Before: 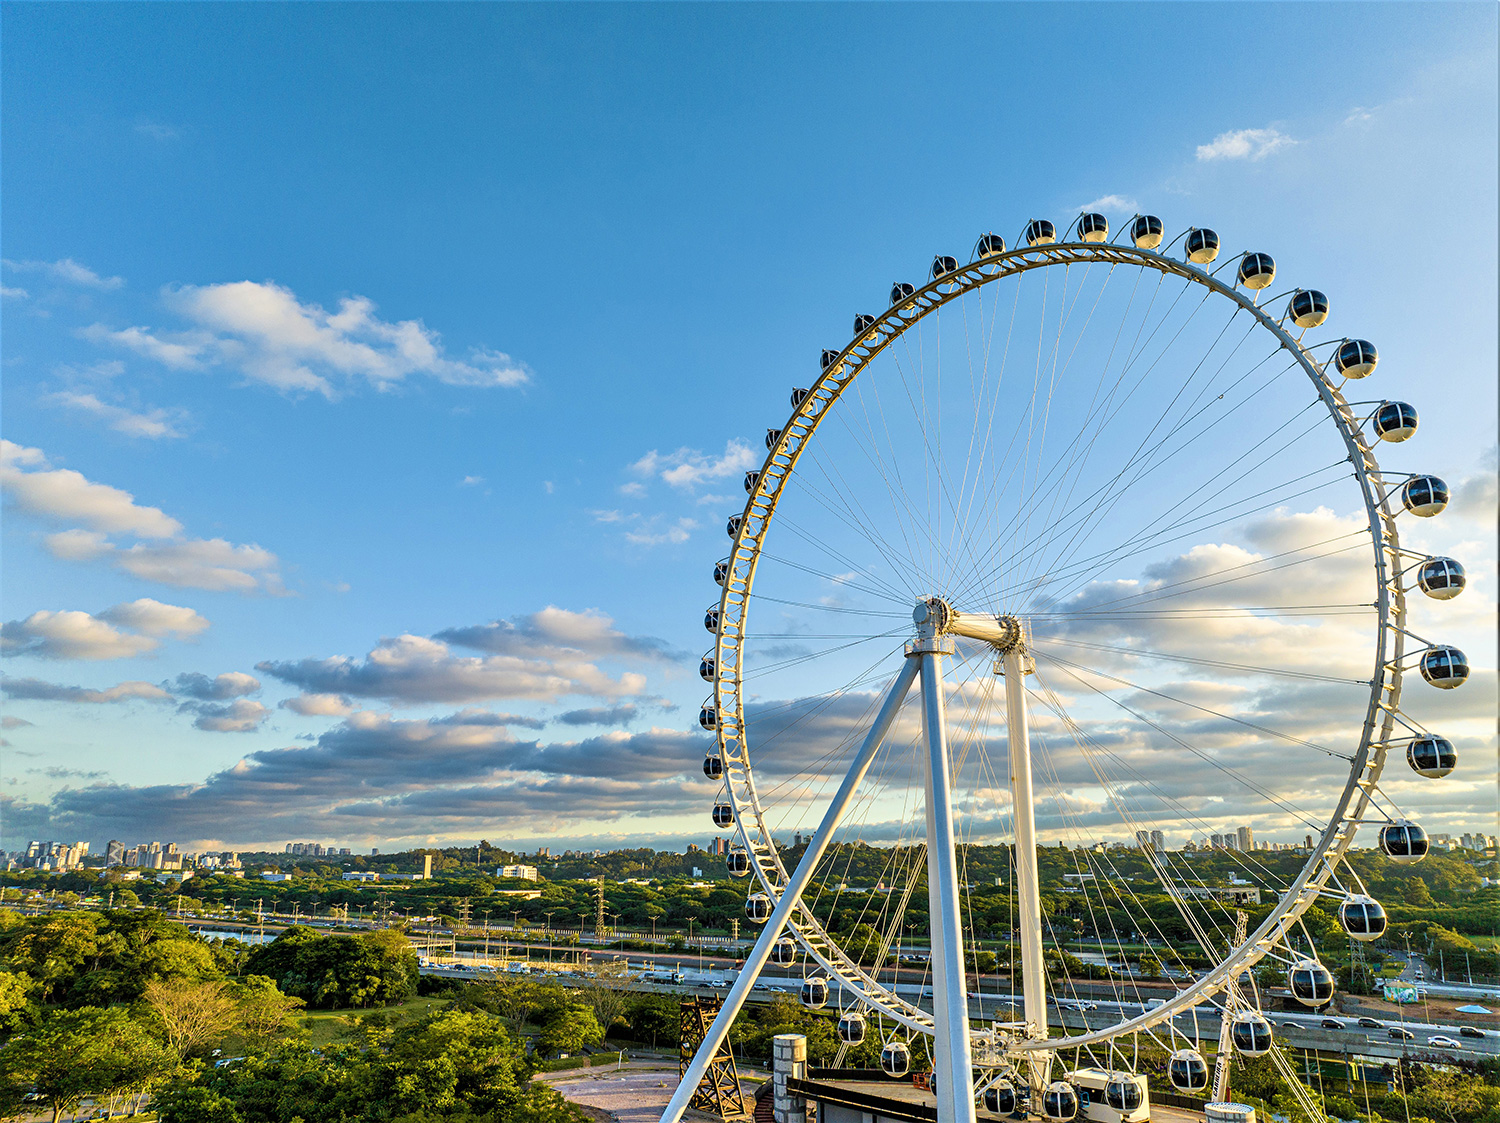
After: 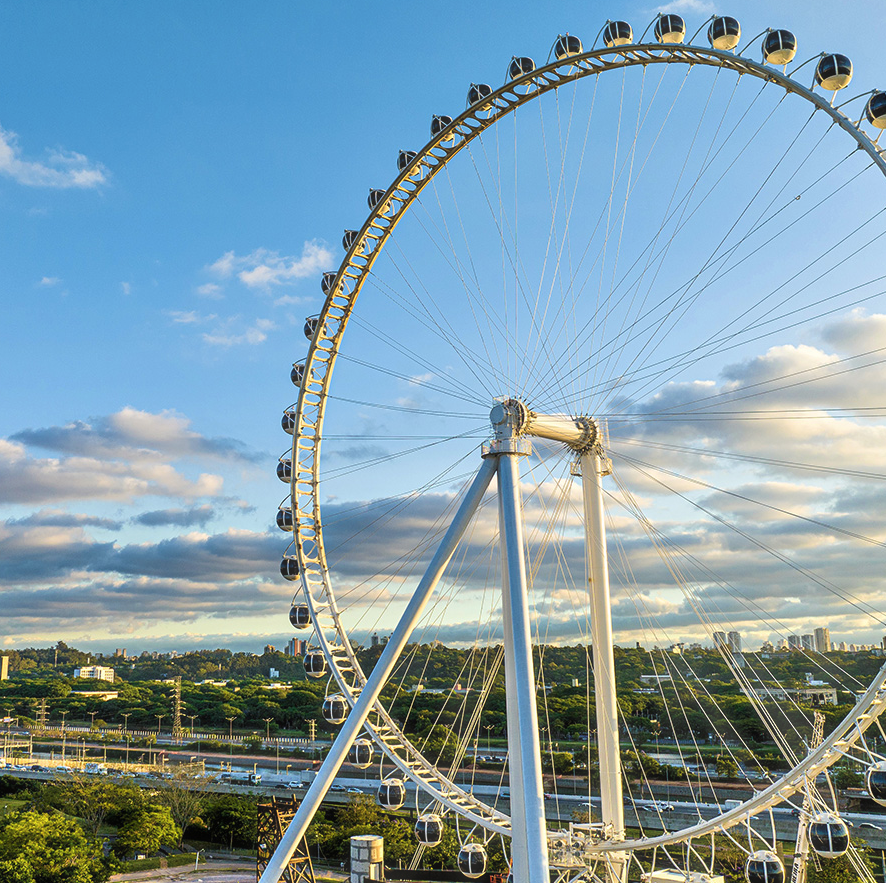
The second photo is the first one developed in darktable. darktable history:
crop and rotate: left 28.256%, top 17.734%, right 12.656%, bottom 3.573%
haze removal: strength -0.05
